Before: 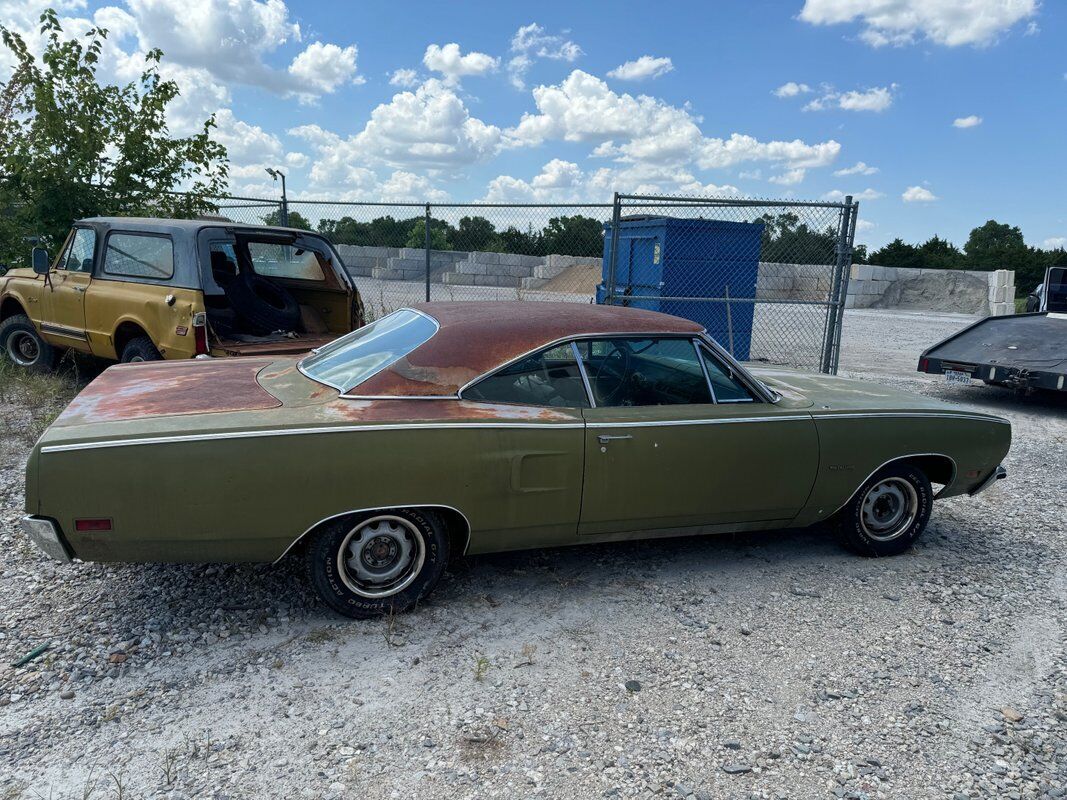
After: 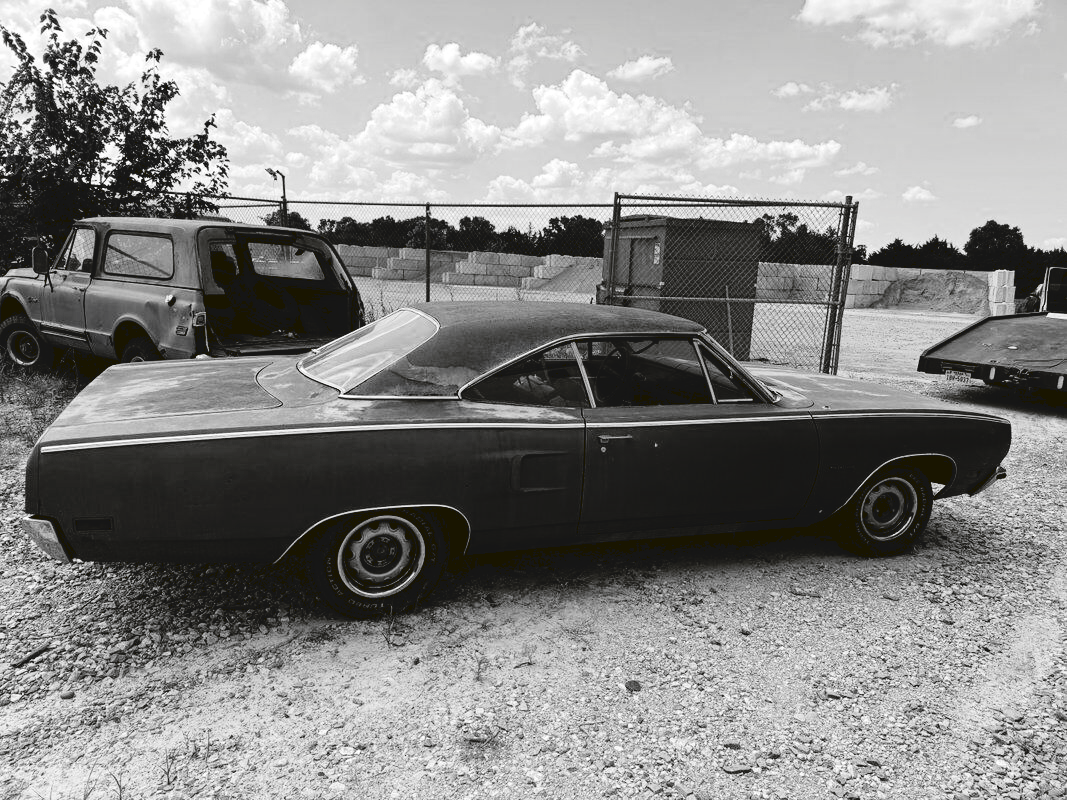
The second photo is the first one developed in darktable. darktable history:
tone curve: curves: ch0 [(0, 0) (0.003, 0.068) (0.011, 0.068) (0.025, 0.068) (0.044, 0.068) (0.069, 0.072) (0.1, 0.072) (0.136, 0.077) (0.177, 0.095) (0.224, 0.126) (0.277, 0.2) (0.335, 0.3) (0.399, 0.407) (0.468, 0.52) (0.543, 0.624) (0.623, 0.721) (0.709, 0.811) (0.801, 0.88) (0.898, 0.942) (1, 1)], preserve colors none
color look up table: target L [93.05, 83.84, 88.12, 79.52, 76.98, 58.12, 65.49, 54.37, 40.31, 43.6, 35.51, 31.46, 0.476, 200.91, 103.26, 77.34, 67, 71.47, 63.22, 59.15, 50.43, 57.48, 47.04, 32.32, 24.42, 21.25, 5.464, 88.12, 85.27, 84.56, 80.97, 70.73, 60.56, 61.19, 83.12, 75.15, 47.24, 52.8, 31.88, 46.83, 26.5, 14.2, 88.12, 90.24, 80.97, 82.41, 55.28, 55.54, 18.94], target a [-0.1, -0.003, -0.002, -0.003, 0, 0.001, 0, 0, 0.001 ×4, 0, 0, 0, -0.001, 0, 0, 0.001, 0.001, 0.001, 0, 0.001, 0.001, 0.001, 0, -0.687, -0.002, -0.002, -0.003, -0.001, -0.002, 0, 0.001, -0.001, -0.002, 0.001, 0, 0.001, 0.001, 0.001, -0.256, -0.002, -0.003, -0.001, -0.002, 0.001, 0.001, -0.127], target b [1.233, 0.024, 0.023, 0.024, 0.002, -0.004, 0.002, 0.002, -0.006, -0.006, -0.006, -0.004, 0, -0.001, -0.002, 0.003, 0.002, 0.002, -0.004, -0.004, -0.004, 0.002, -0.006, -0.006, -0.003, -0.003, 8.474, 0.023, 0.023, 0.024, 0.002, 0.023, 0.002, -0.004, 0.002, 0.023, -0.006, 0.002, -0.006, -0.006, -0.005, 3.359, 0.023, 0.024, 0.002, 0.024, -0.004, -0.004, 1.609], num patches 49
